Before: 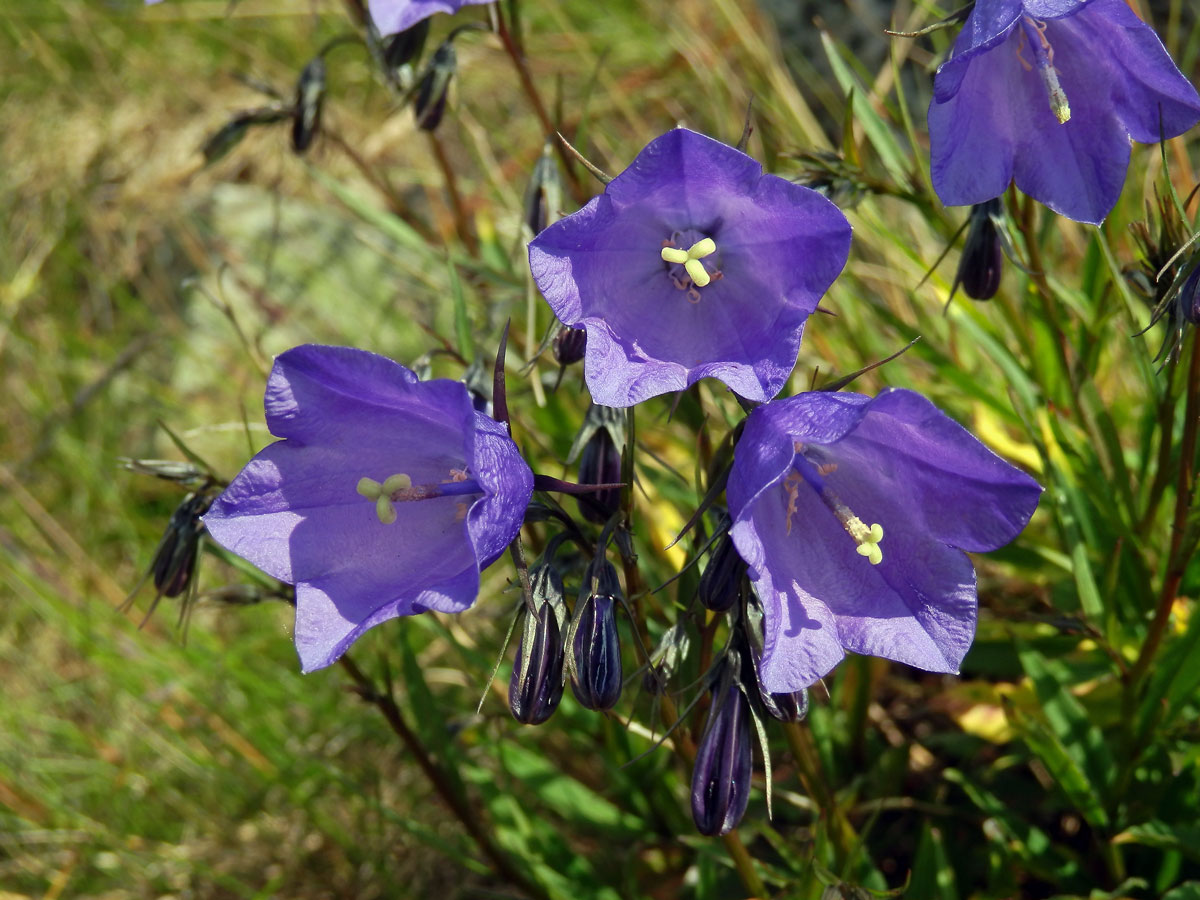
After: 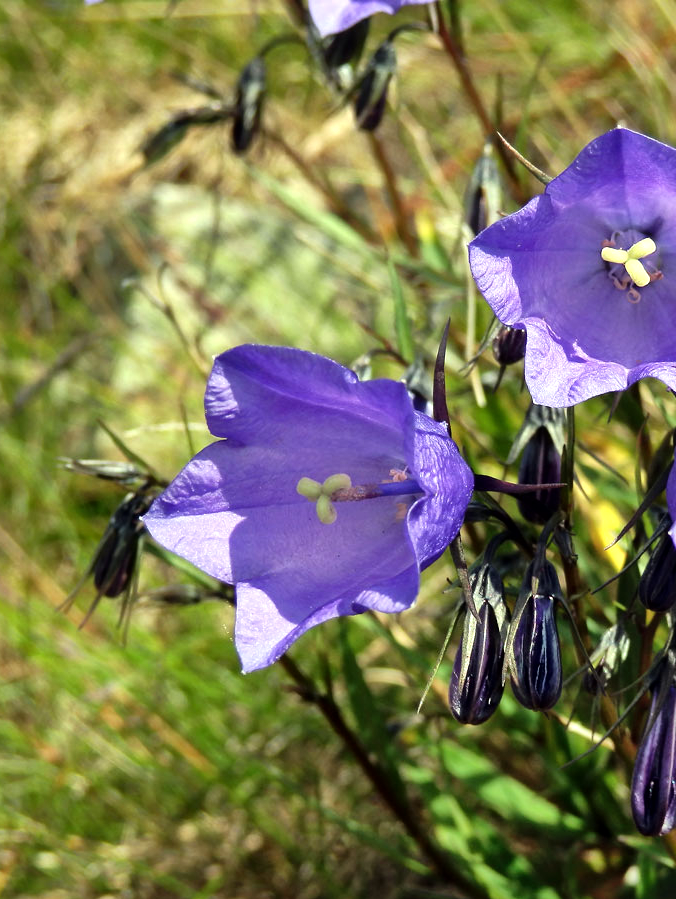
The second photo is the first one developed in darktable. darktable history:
crop: left 5.036%, right 38.554%
tone equalizer: -8 EV -0.783 EV, -7 EV -0.672 EV, -6 EV -0.628 EV, -5 EV -0.386 EV, -3 EV 0.375 EV, -2 EV 0.6 EV, -1 EV 0.69 EV, +0 EV 0.72 EV, mask exposure compensation -0.489 EV
shadows and highlights: low approximation 0.01, soften with gaussian
local contrast: mode bilateral grid, contrast 19, coarseness 50, detail 119%, midtone range 0.2
